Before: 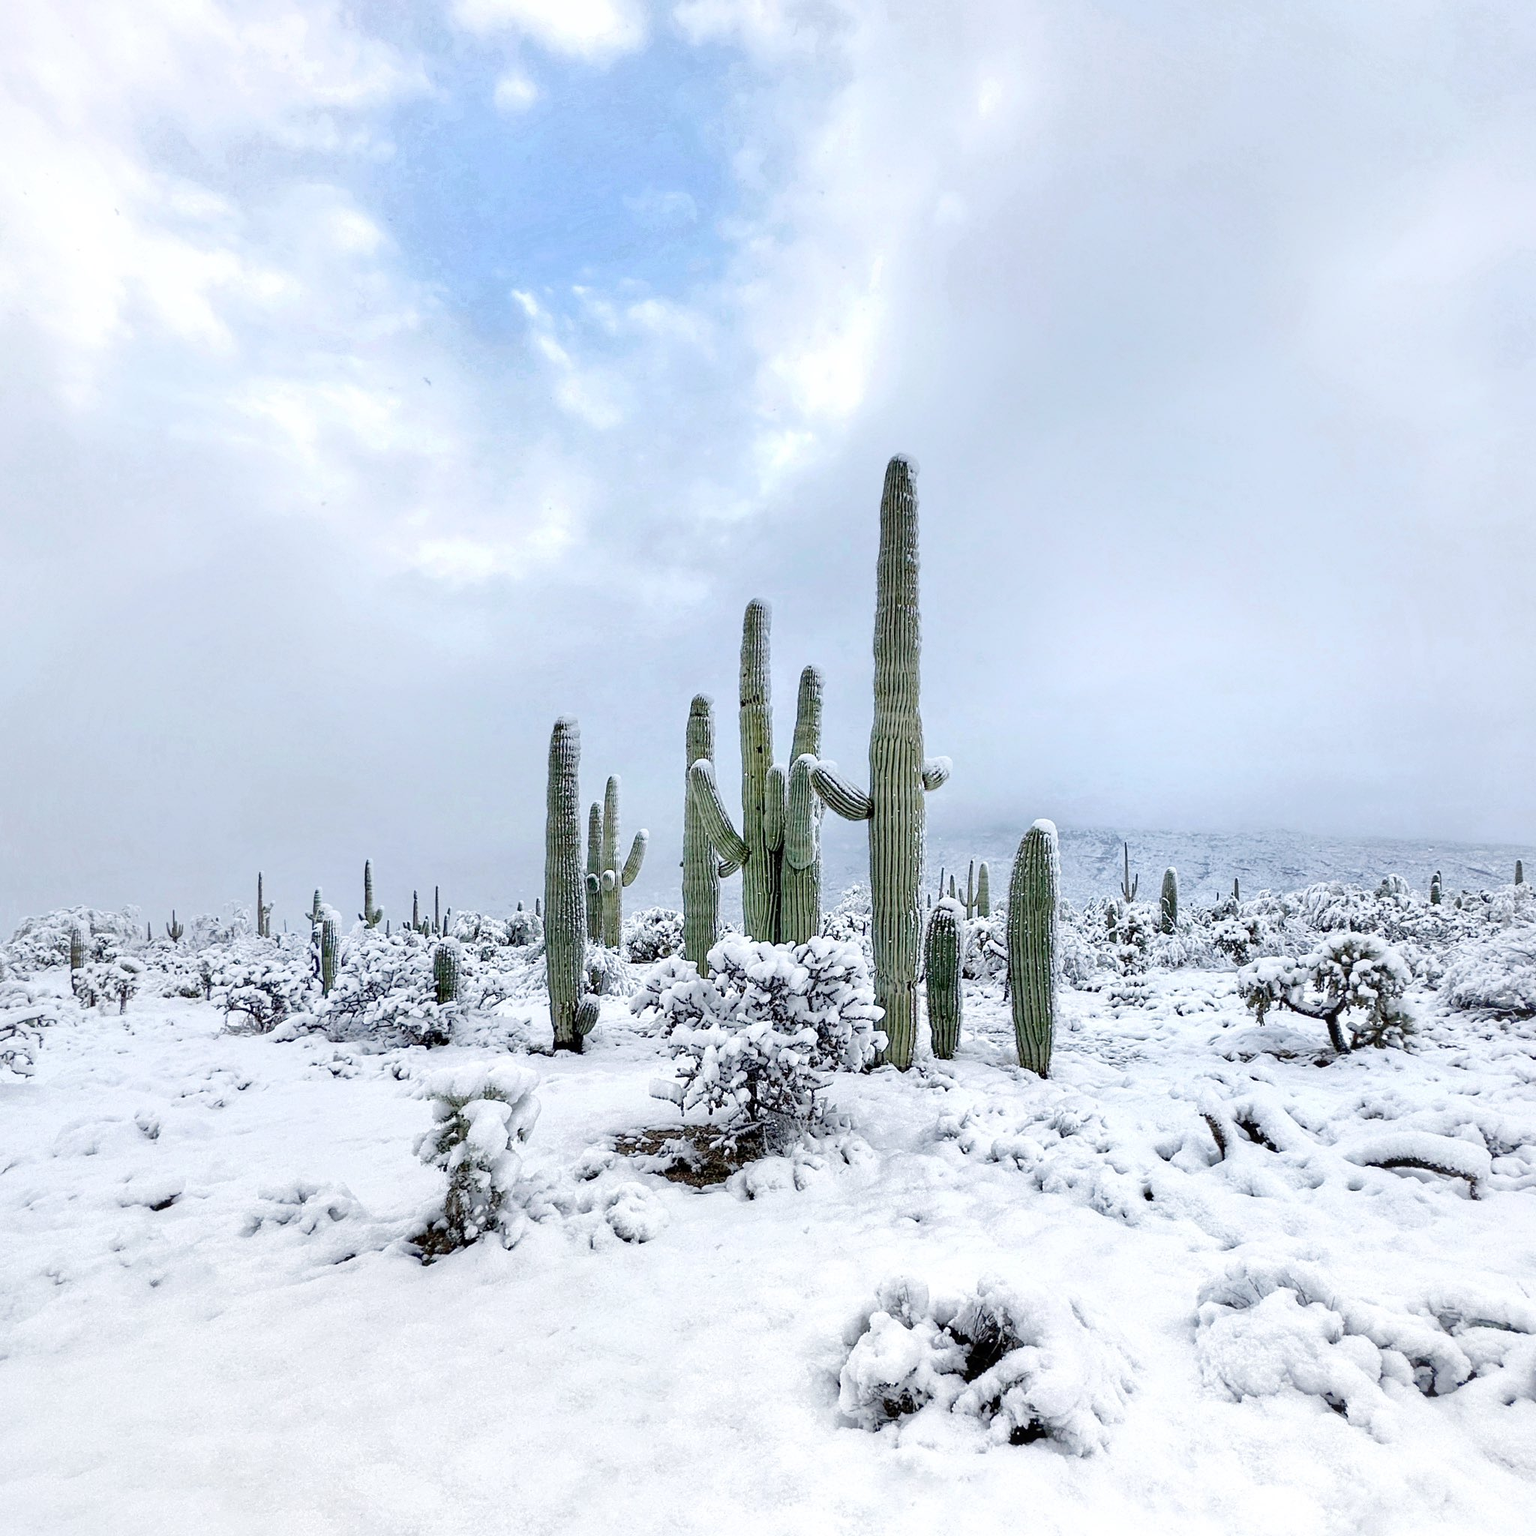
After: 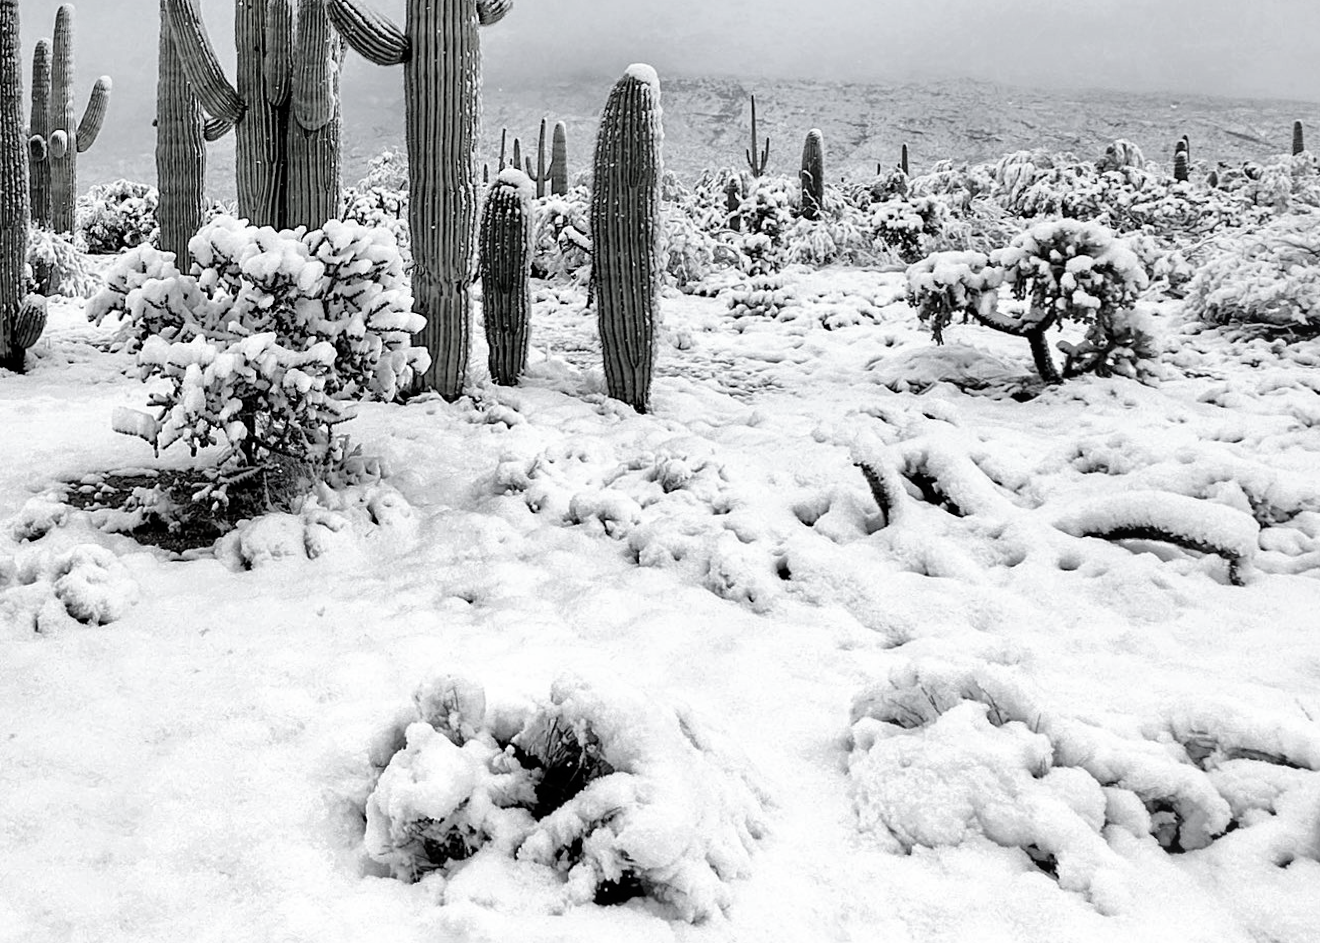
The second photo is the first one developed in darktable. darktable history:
tone curve: curves: ch0 [(0, 0) (0.153, 0.06) (1, 1)], color space Lab, linked channels, preserve colors none
rotate and perspective: lens shift (horizontal) -0.055, automatic cropping off
color correction: saturation 0.2
crop and rotate: left 35.509%, top 50.238%, bottom 4.934%
